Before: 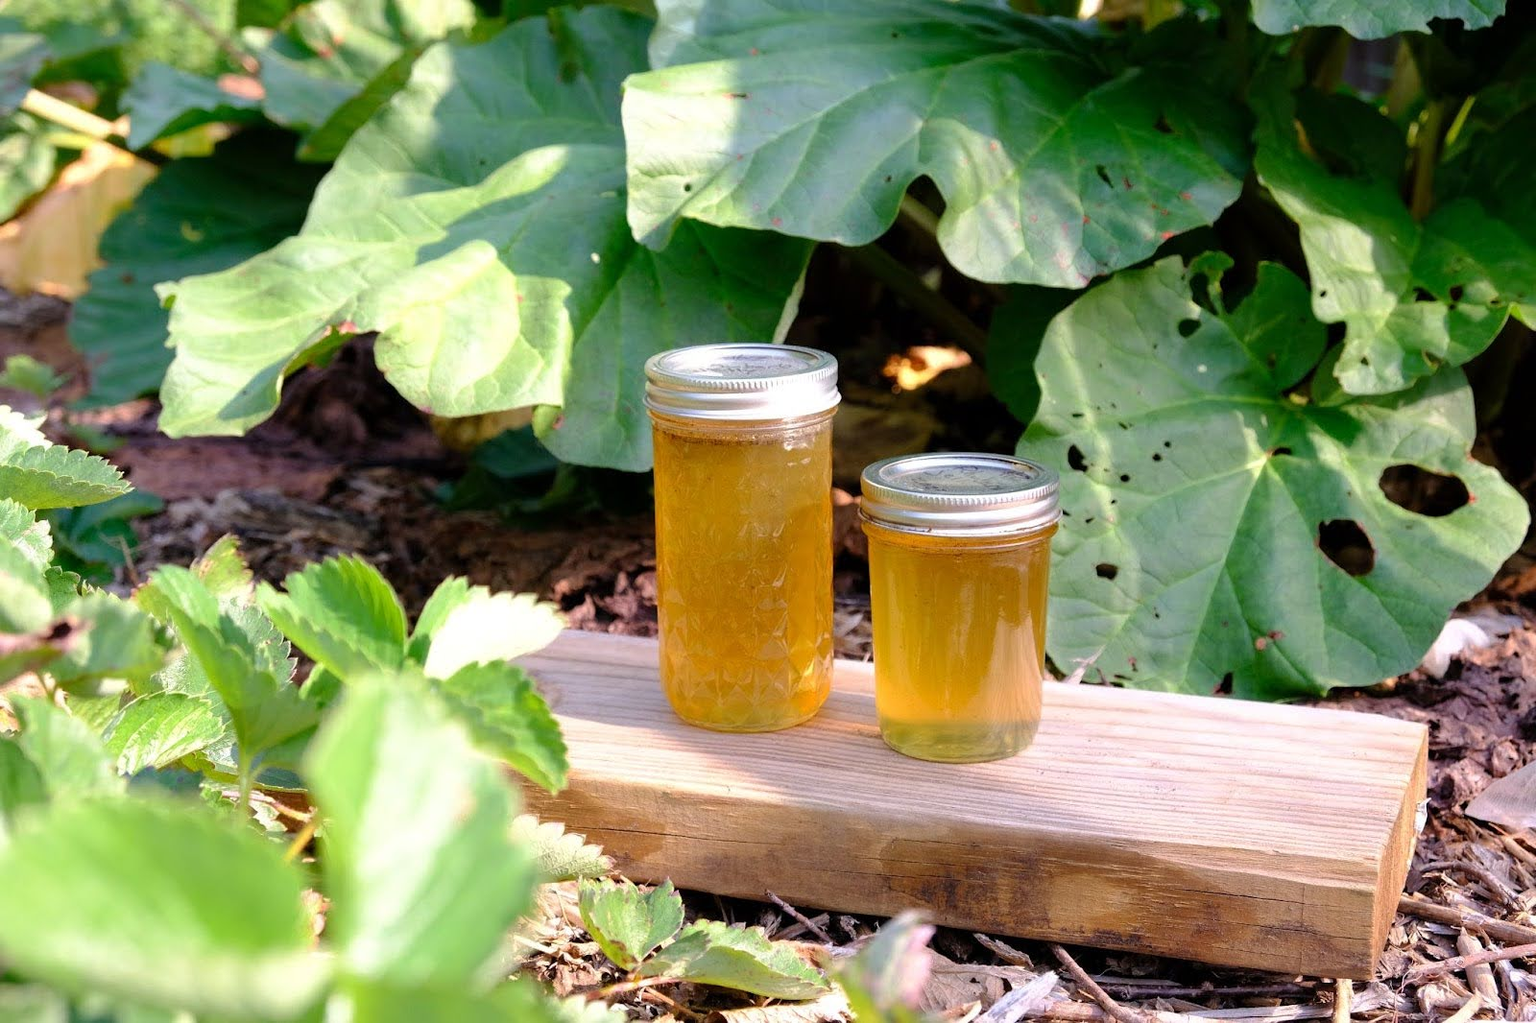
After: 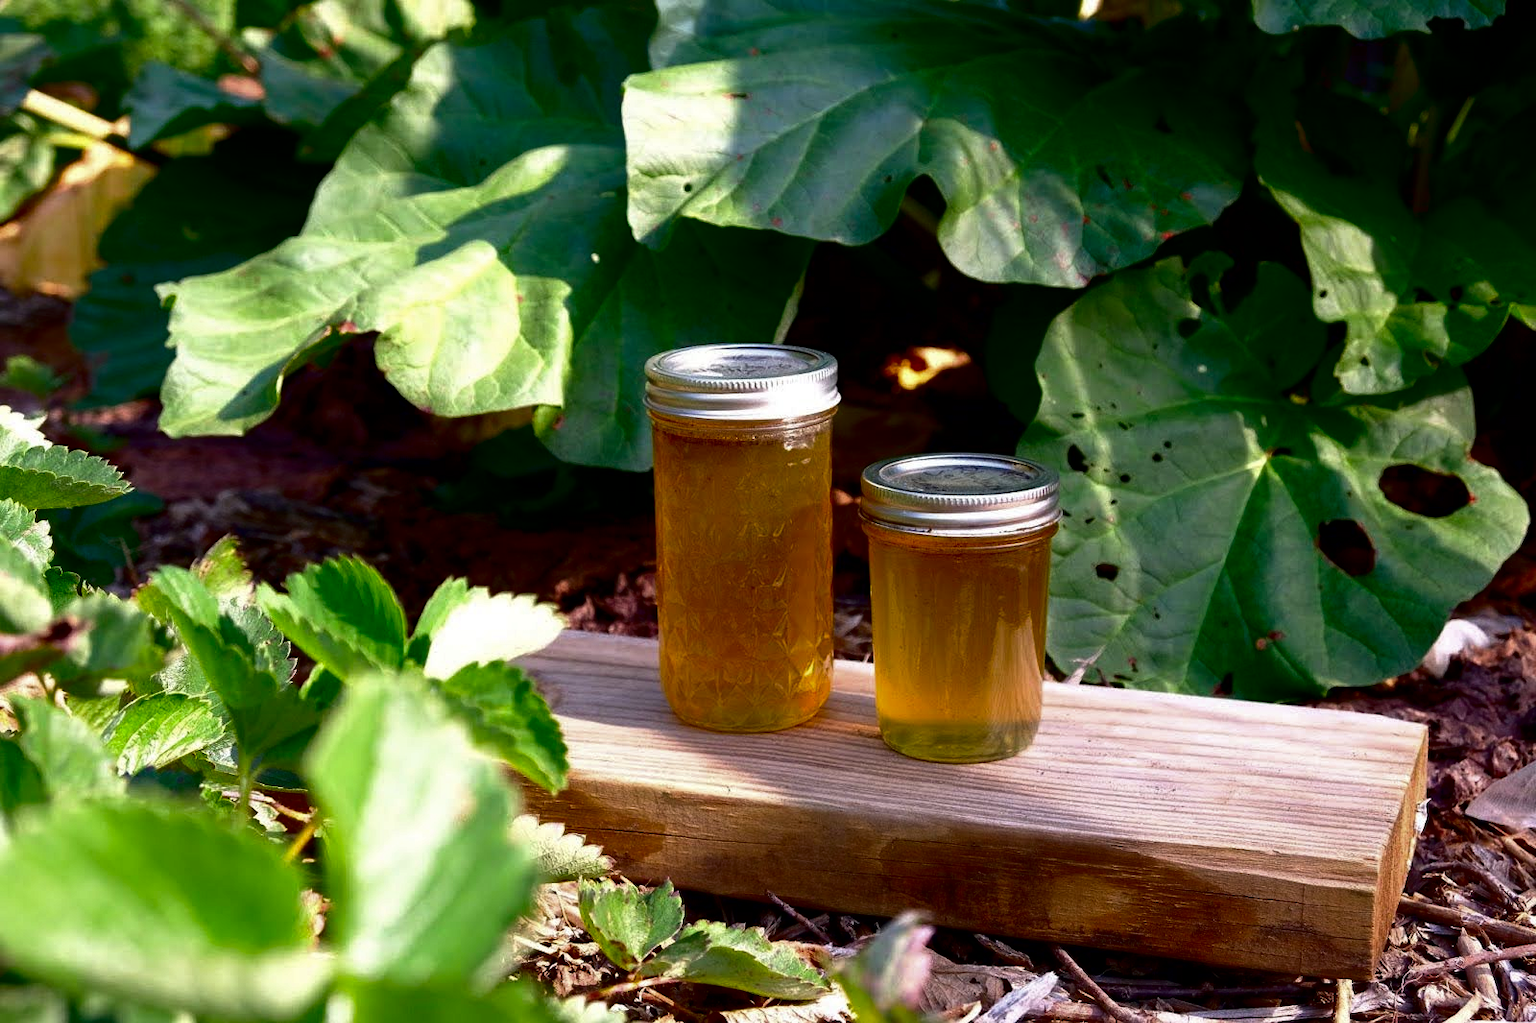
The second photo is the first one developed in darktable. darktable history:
contrast brightness saturation: contrast 0.087, brightness -0.576, saturation 0.173
